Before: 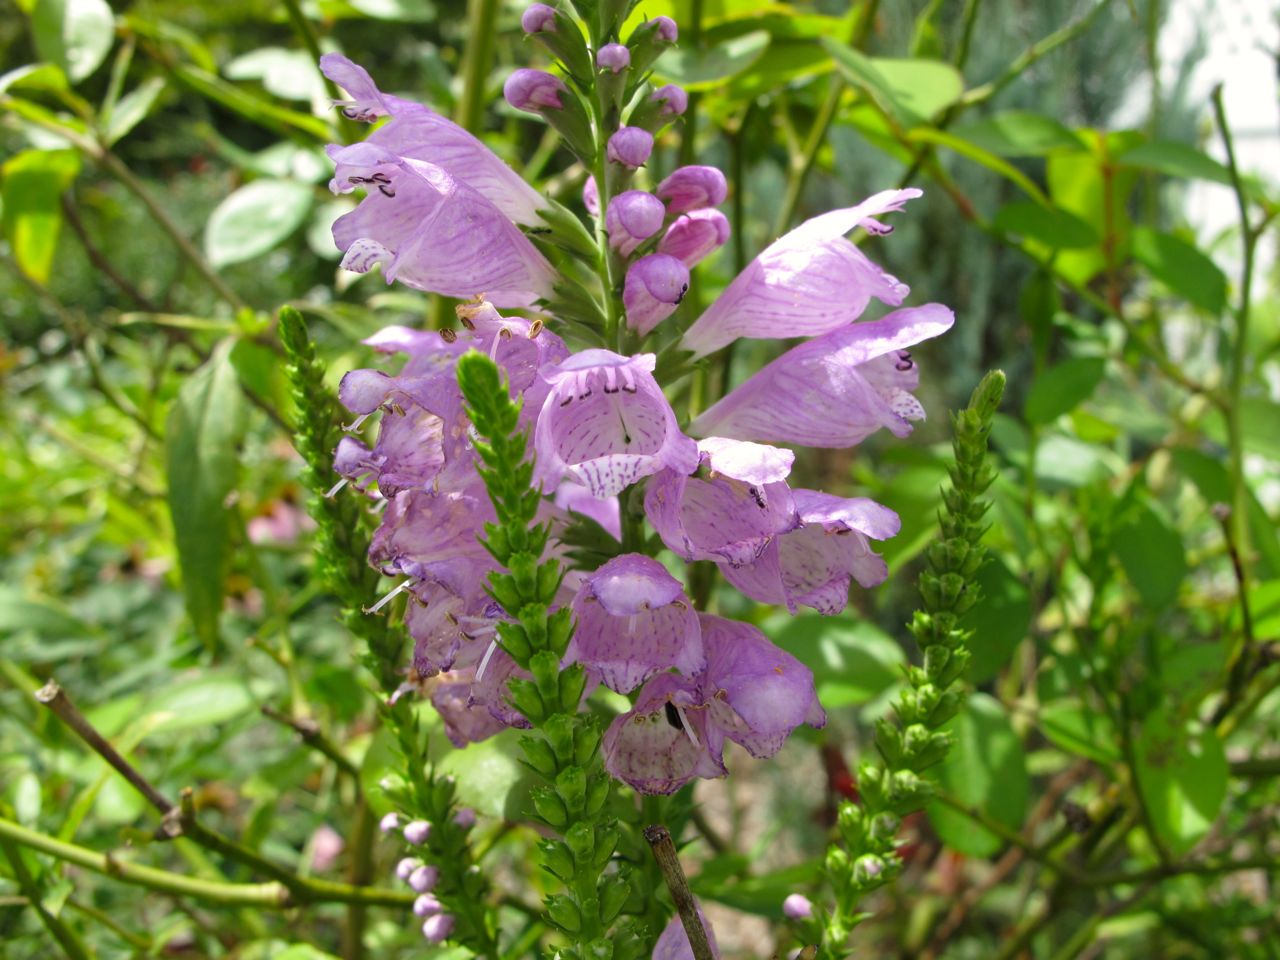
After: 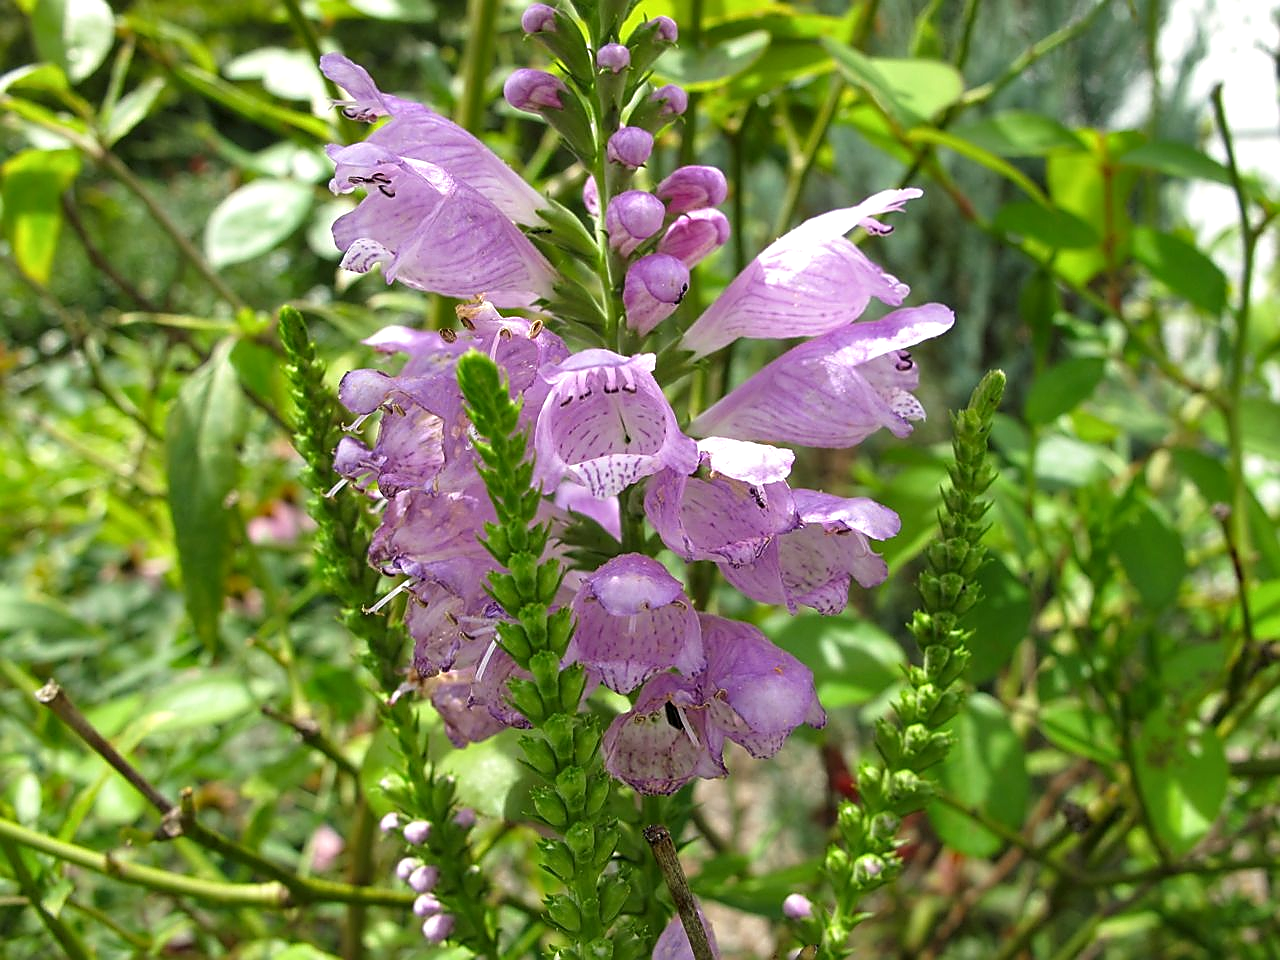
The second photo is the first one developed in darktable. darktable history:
exposure: exposure 0.128 EV, compensate exposure bias true, compensate highlight preservation false
shadows and highlights: radius 132.47, soften with gaussian
local contrast: highlights 104%, shadows 101%, detail 119%, midtone range 0.2
sharpen: radius 1.404, amount 1.243, threshold 0.723
